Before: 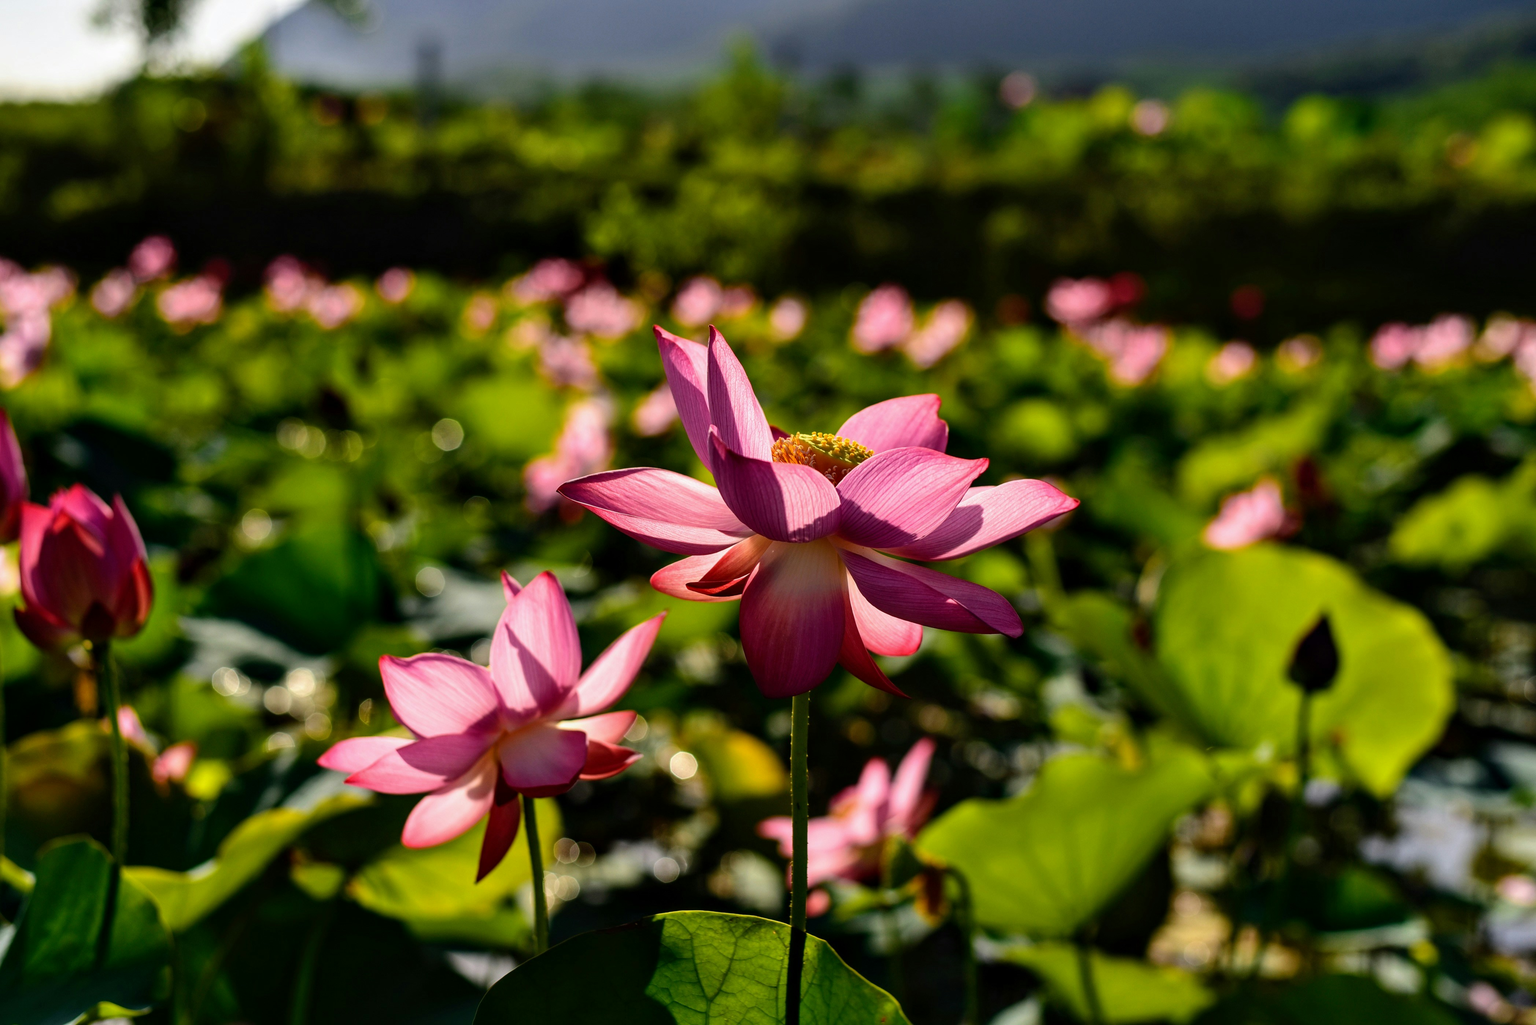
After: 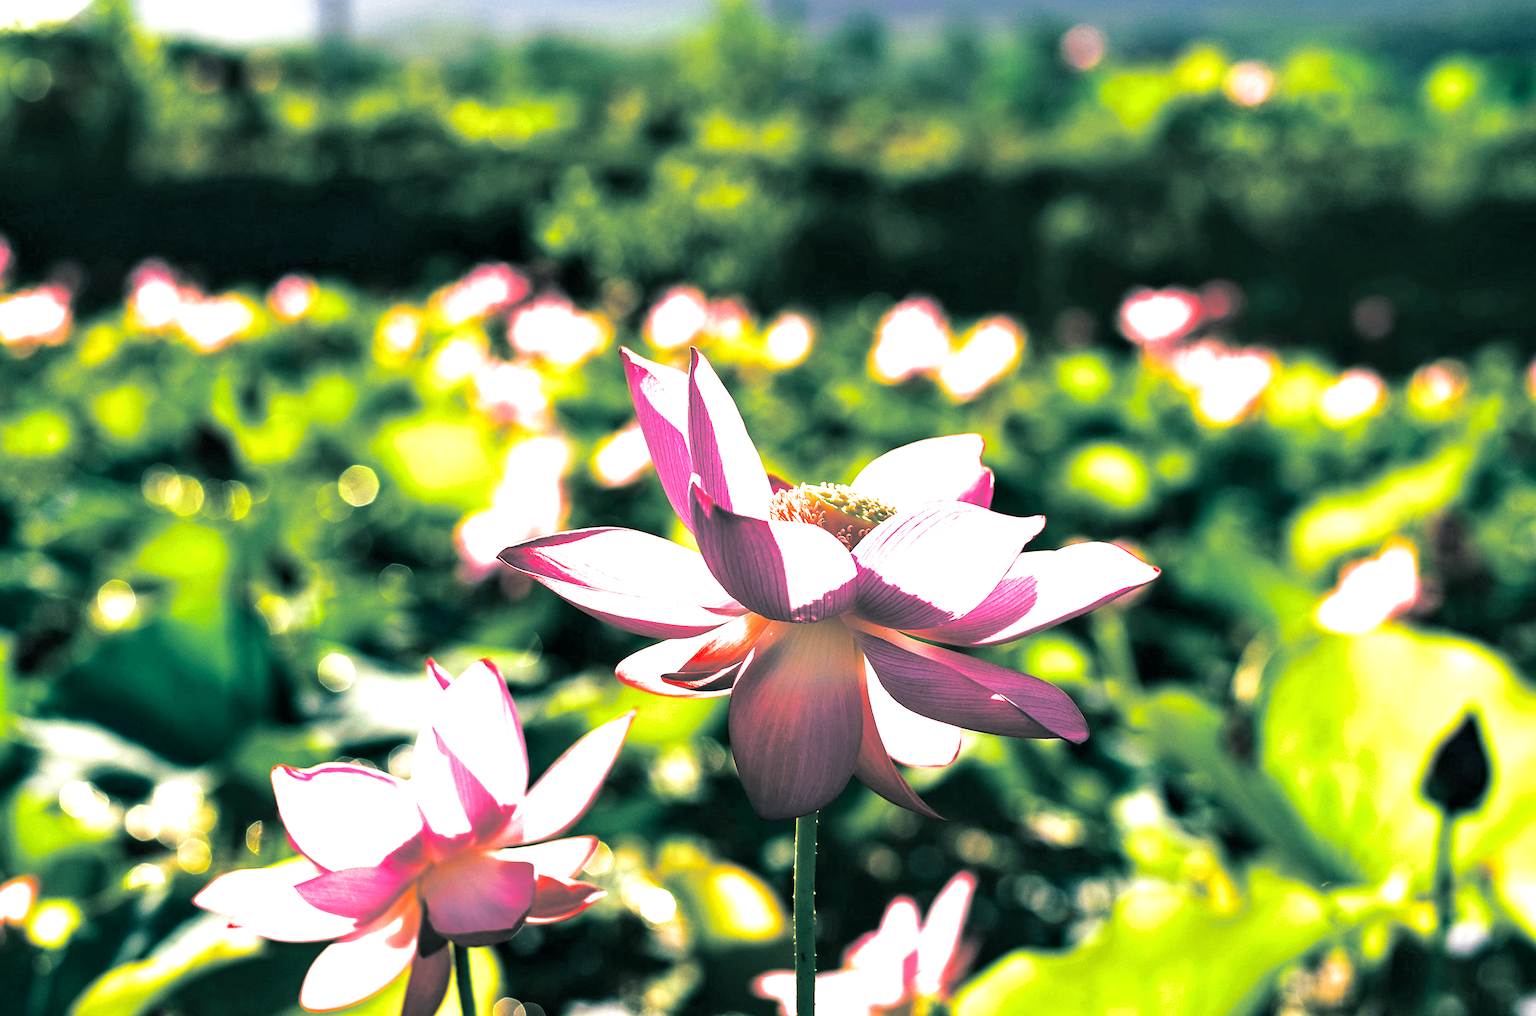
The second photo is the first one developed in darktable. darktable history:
exposure: black level correction 0, exposure 1.9 EV, compensate highlight preservation false
crop and rotate: left 10.77%, top 5.1%, right 10.41%, bottom 16.76%
sharpen: on, module defaults
split-toning: shadows › hue 186.43°, highlights › hue 49.29°, compress 30.29%
